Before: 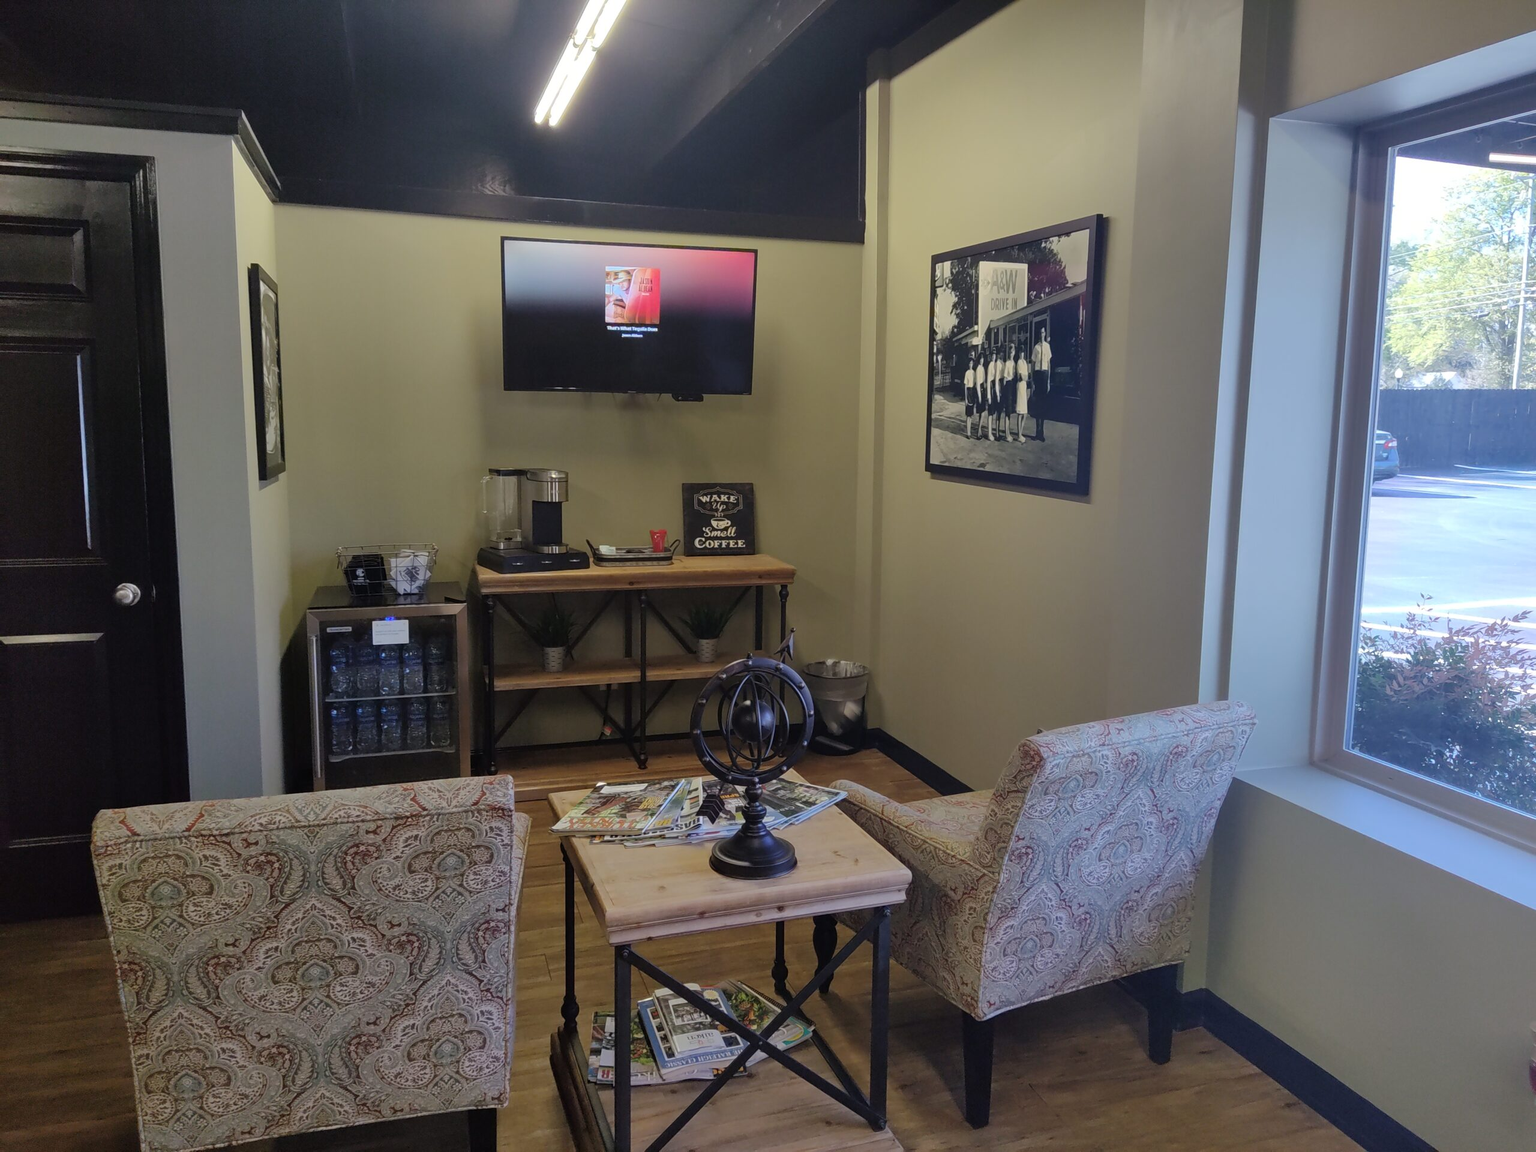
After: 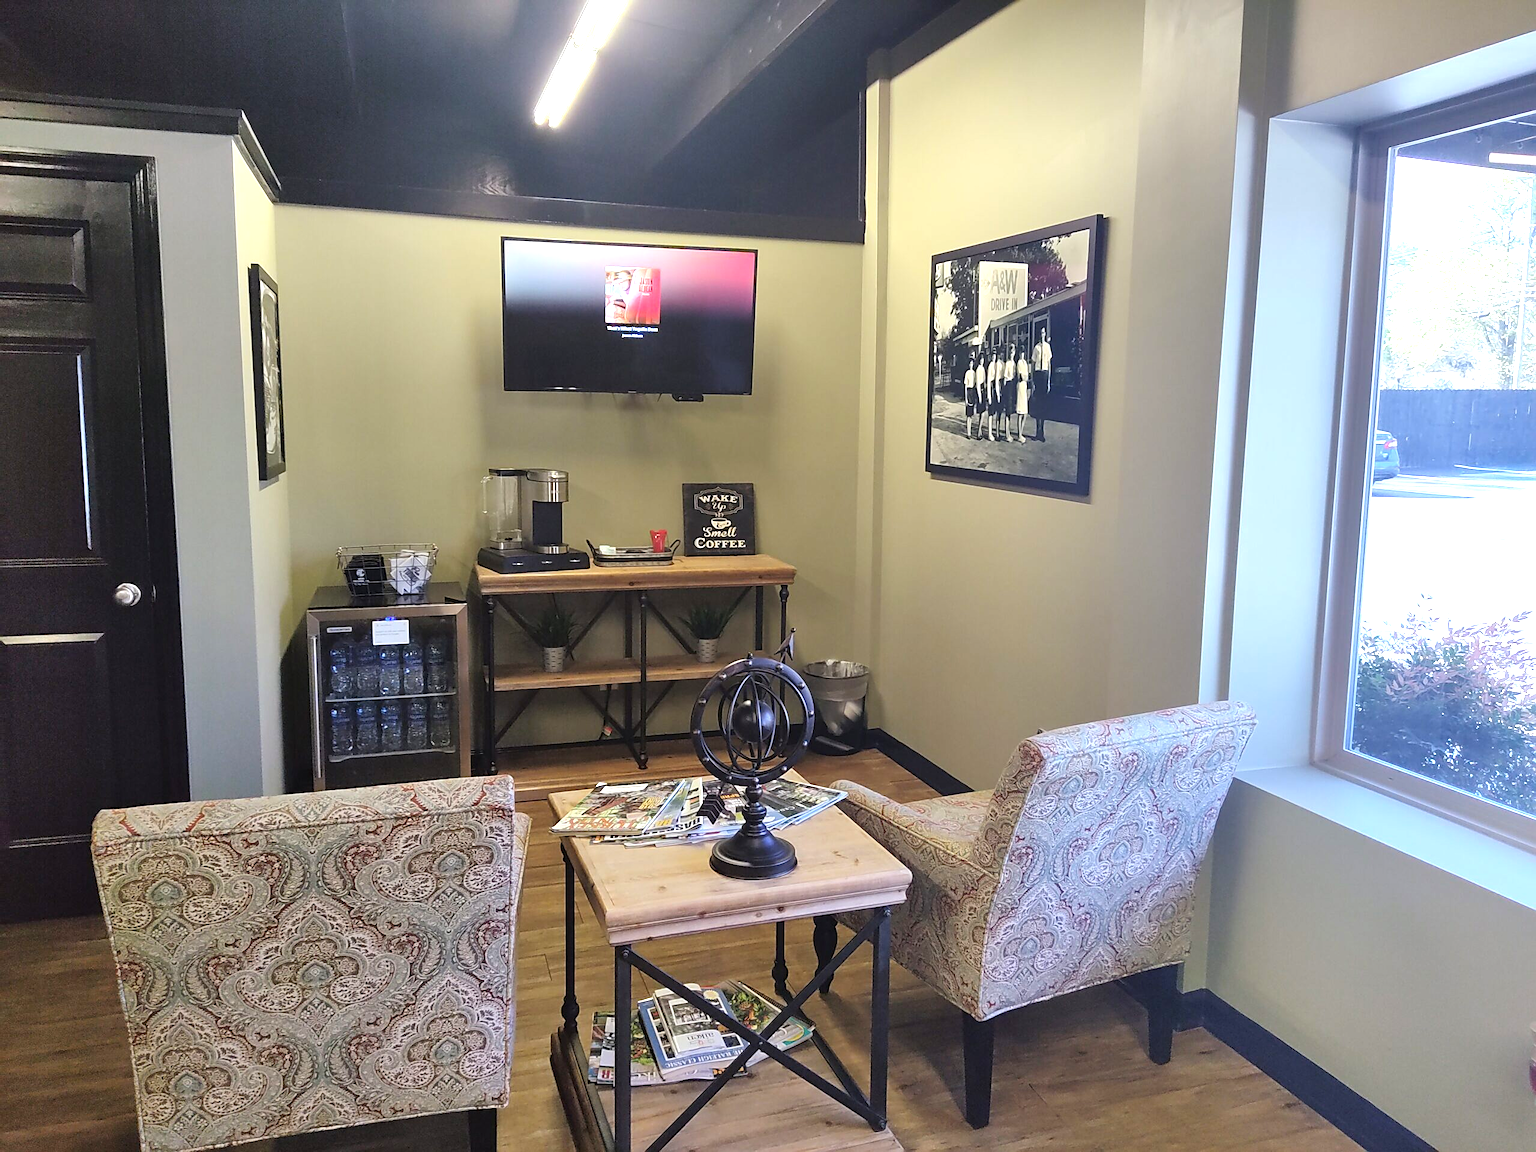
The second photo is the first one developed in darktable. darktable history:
sharpen: on, module defaults
exposure: black level correction 0, exposure 1.1 EV, compensate exposure bias true, compensate highlight preservation false
shadows and highlights: shadows 30.92, highlights 0.84, soften with gaussian
